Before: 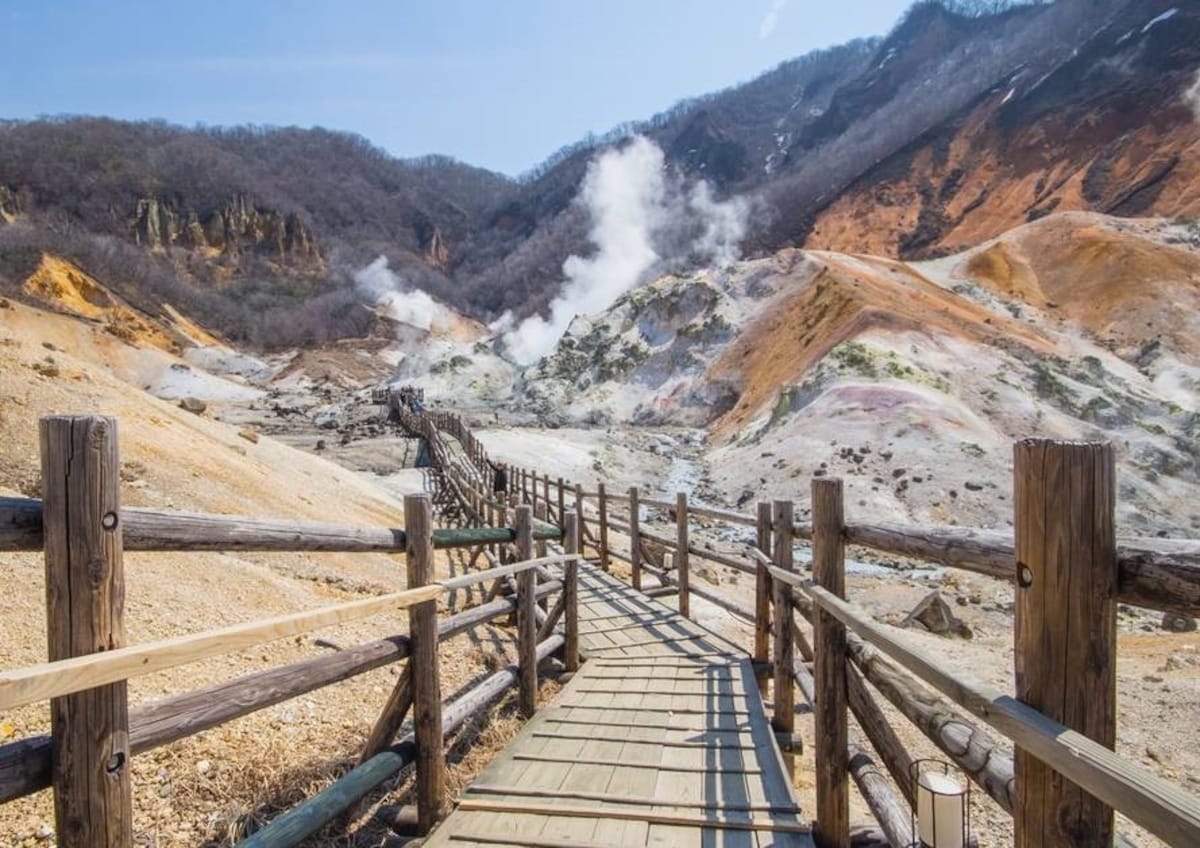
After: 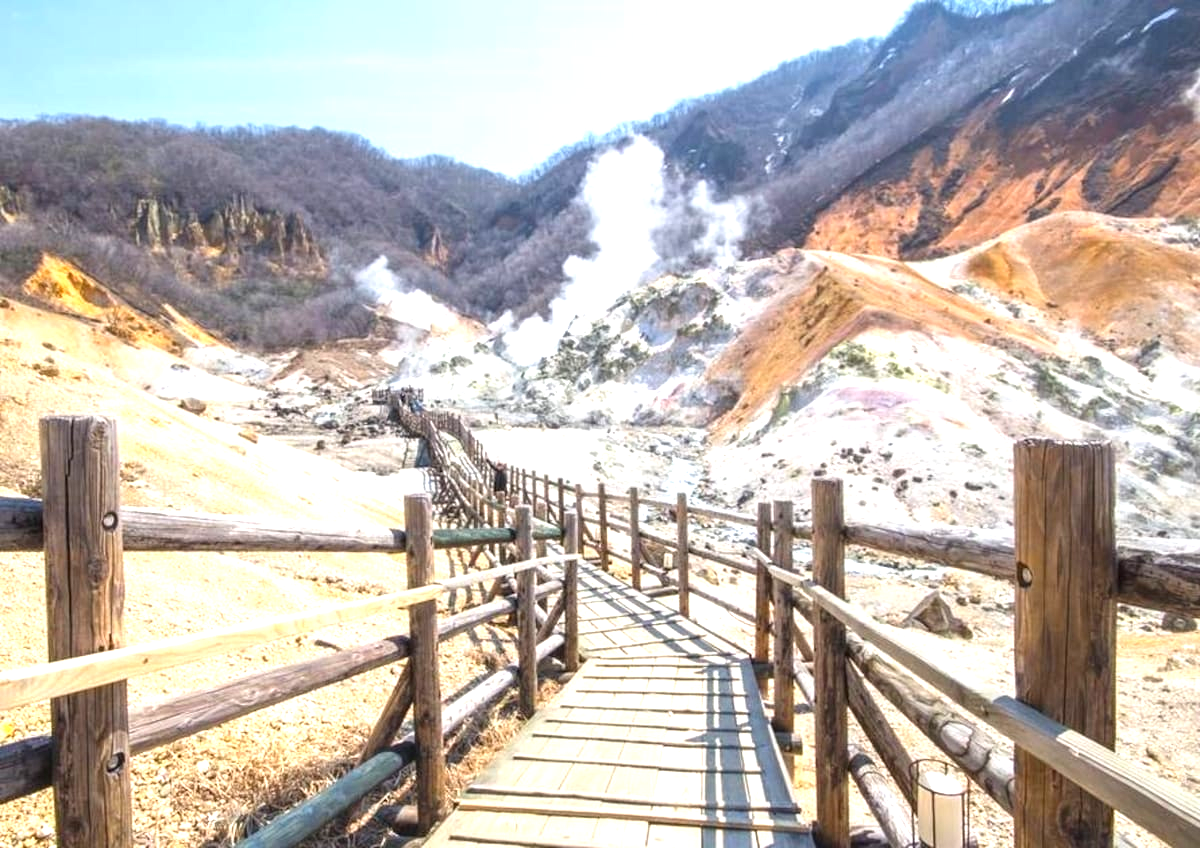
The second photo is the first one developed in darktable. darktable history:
exposure: black level correction 0, exposure 1.1 EV, compensate exposure bias true, compensate highlight preservation false
color zones: curves: ch1 [(0, 0.523) (0.143, 0.545) (0.286, 0.52) (0.429, 0.506) (0.571, 0.503) (0.714, 0.503) (0.857, 0.508) (1, 0.523)]
